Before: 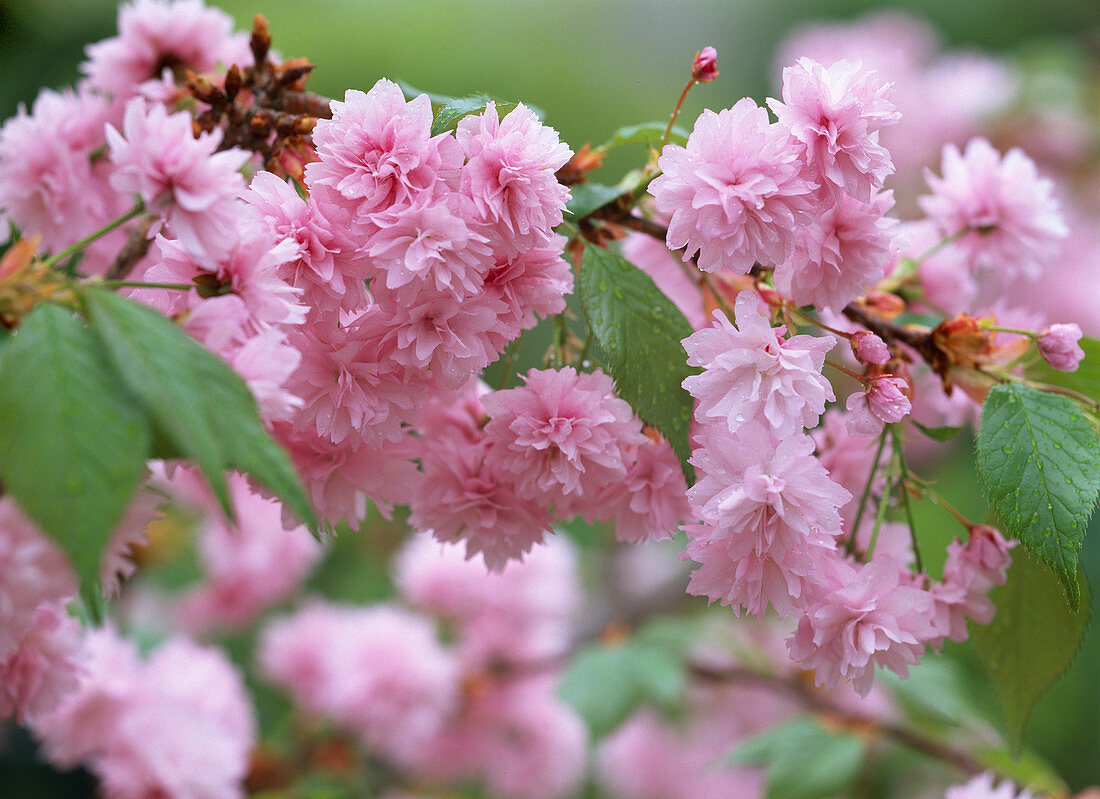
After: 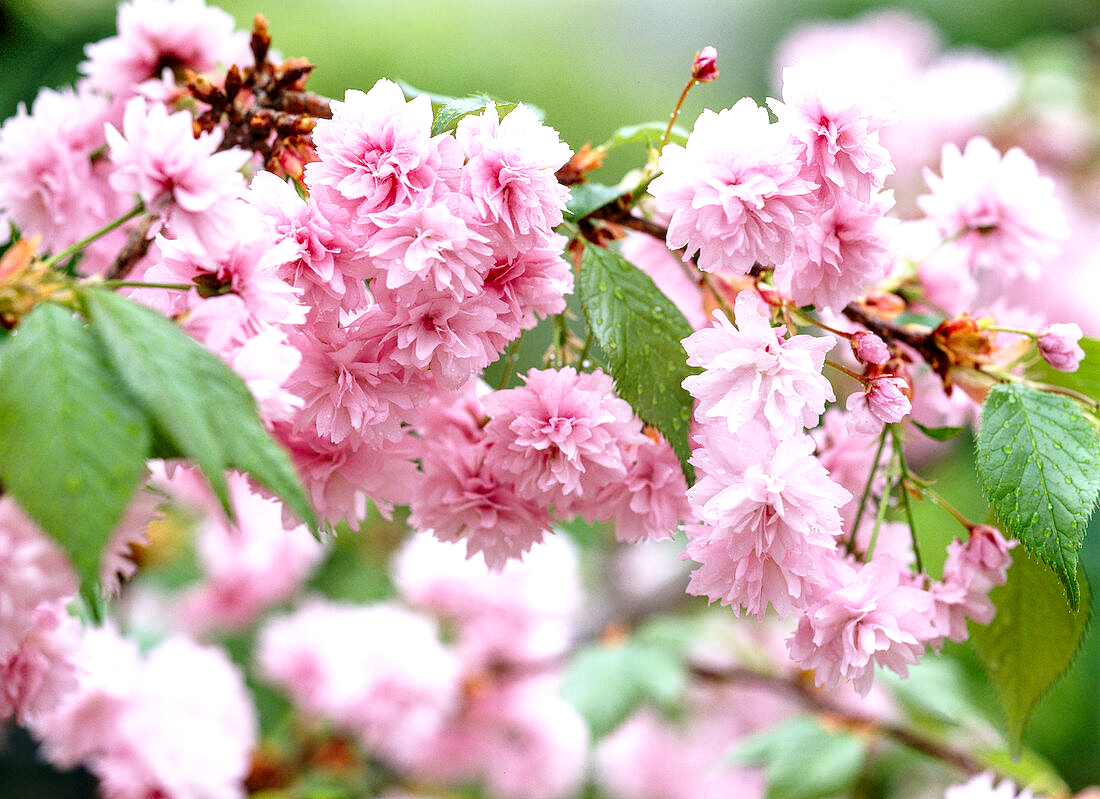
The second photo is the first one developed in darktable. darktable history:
local contrast: detail 150%
exposure: exposure 0.154 EV, compensate highlight preservation false
base curve: curves: ch0 [(0, 0) (0.028, 0.03) (0.121, 0.232) (0.46, 0.748) (0.859, 0.968) (1, 1)], preserve colors none
